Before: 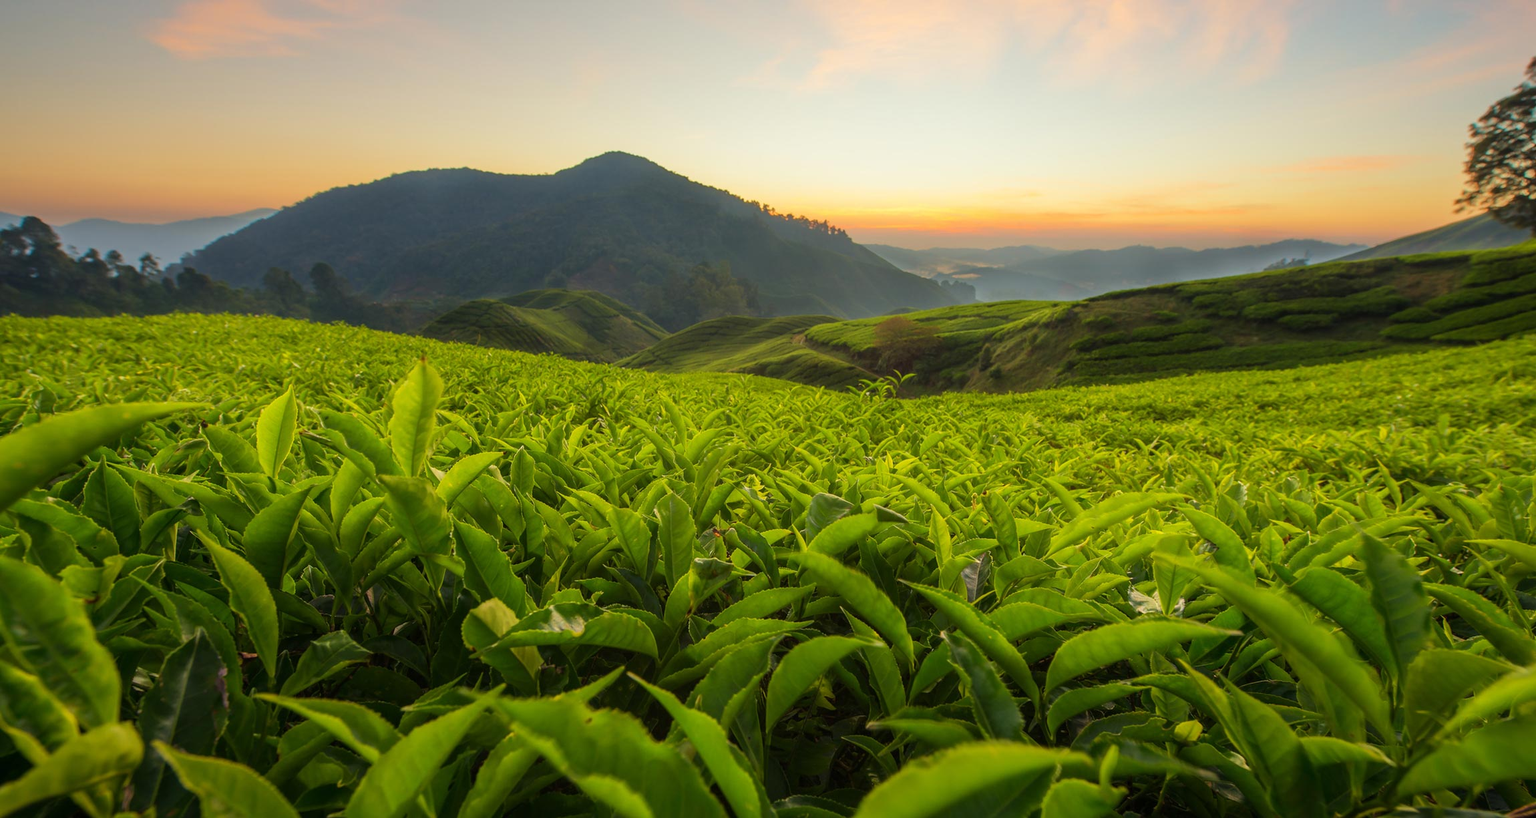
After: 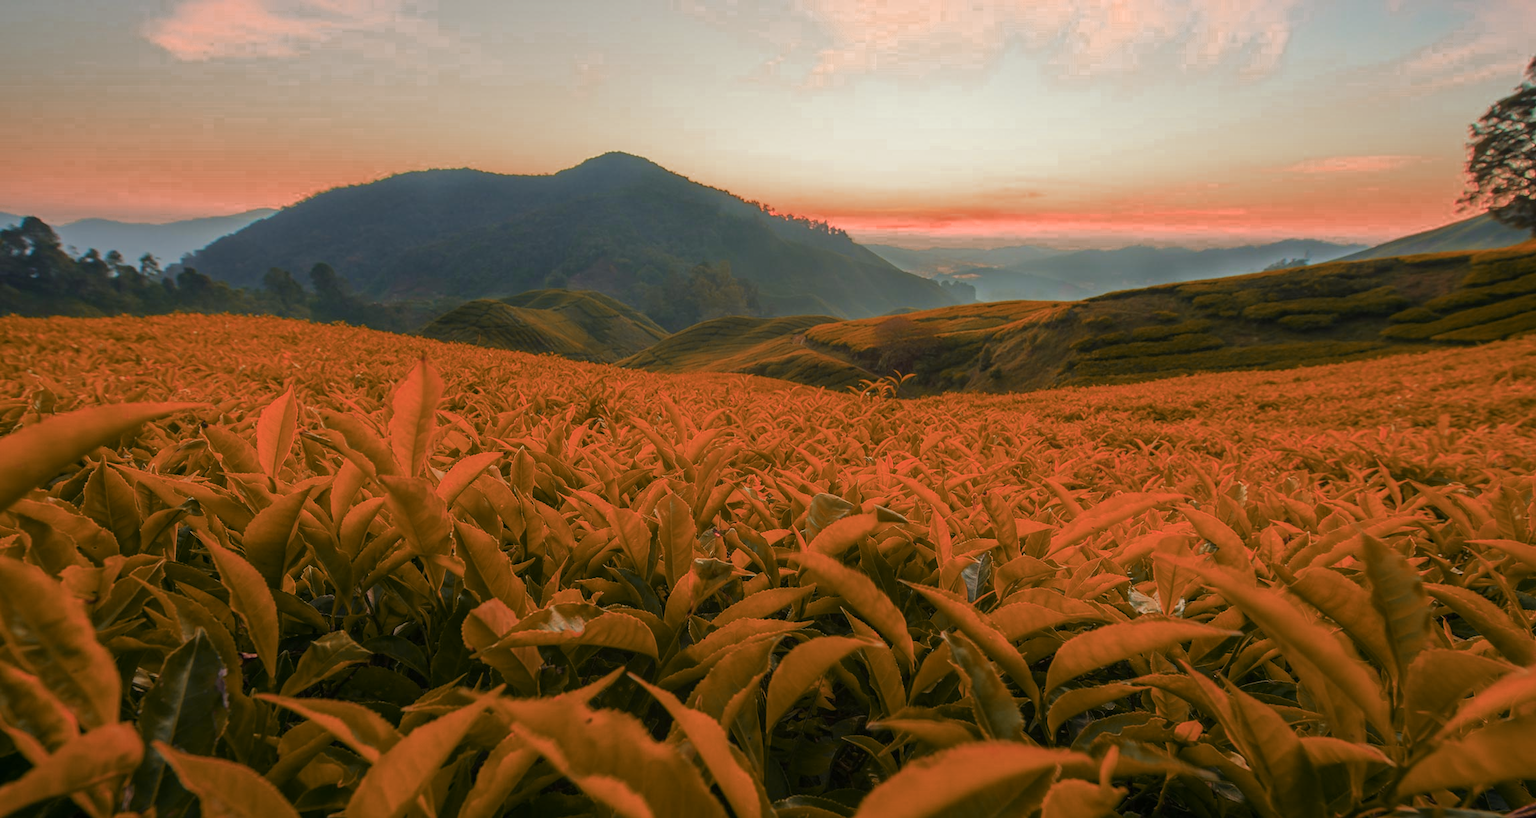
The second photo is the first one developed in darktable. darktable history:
color zones: curves: ch0 [(0.006, 0.385) (0.143, 0.563) (0.243, 0.321) (0.352, 0.464) (0.516, 0.456) (0.625, 0.5) (0.75, 0.5) (0.875, 0.5)]; ch1 [(0, 0.5) (0.134, 0.504) (0.246, 0.463) (0.421, 0.515) (0.5, 0.56) (0.625, 0.5) (0.75, 0.5) (0.875, 0.5)]; ch2 [(0, 0.5) (0.131, 0.426) (0.307, 0.289) (0.38, 0.188) (0.513, 0.216) (0.625, 0.548) (0.75, 0.468) (0.838, 0.396) (0.971, 0.311)]
